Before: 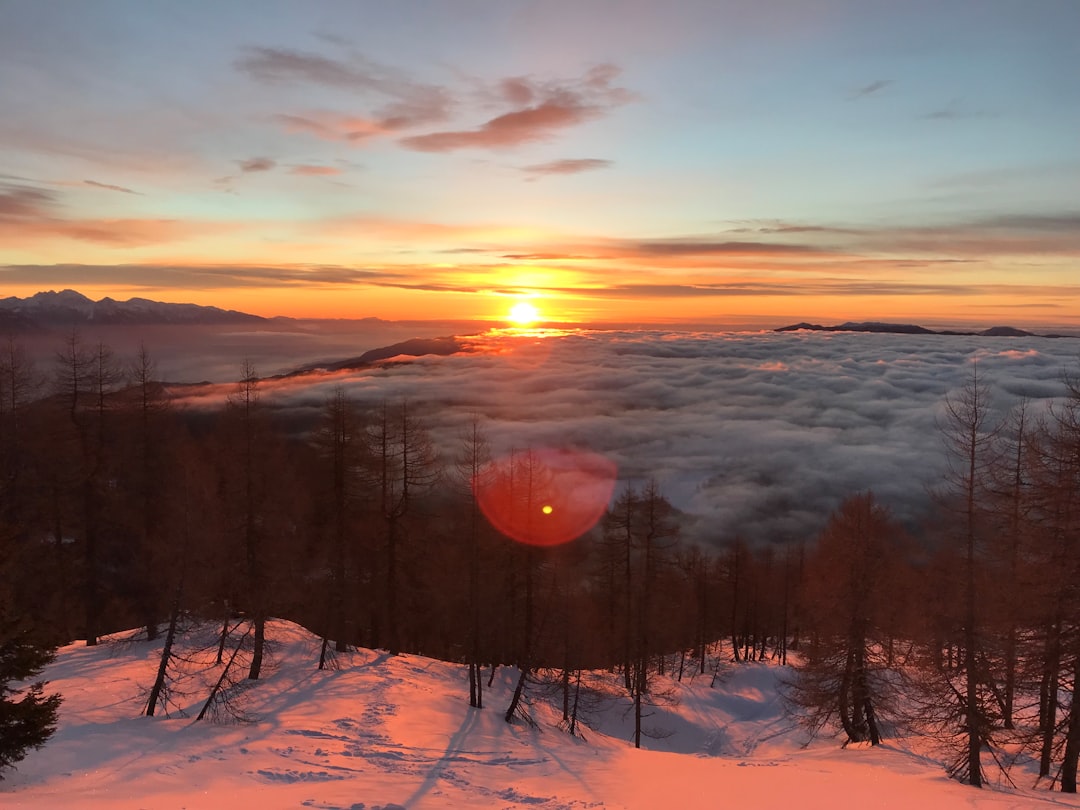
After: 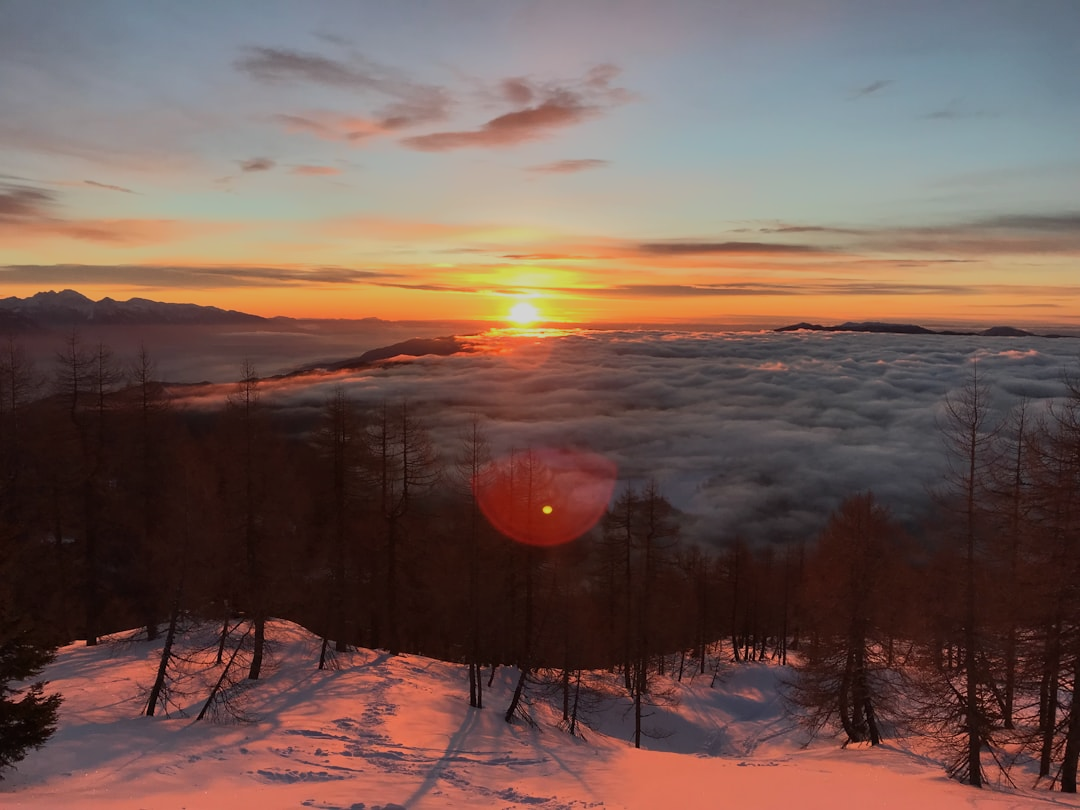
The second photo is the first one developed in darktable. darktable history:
exposure: black level correction 0, exposure 1.377 EV, compensate exposure bias true, compensate highlight preservation false
tone equalizer: -8 EV -1.97 EV, -7 EV -1.98 EV, -6 EV -1.96 EV, -5 EV -1.97 EV, -4 EV -1.97 EV, -3 EV -1.99 EV, -2 EV -1.98 EV, -1 EV -1.62 EV, +0 EV -1.99 EV, edges refinement/feathering 500, mask exposure compensation -1.57 EV, preserve details no
